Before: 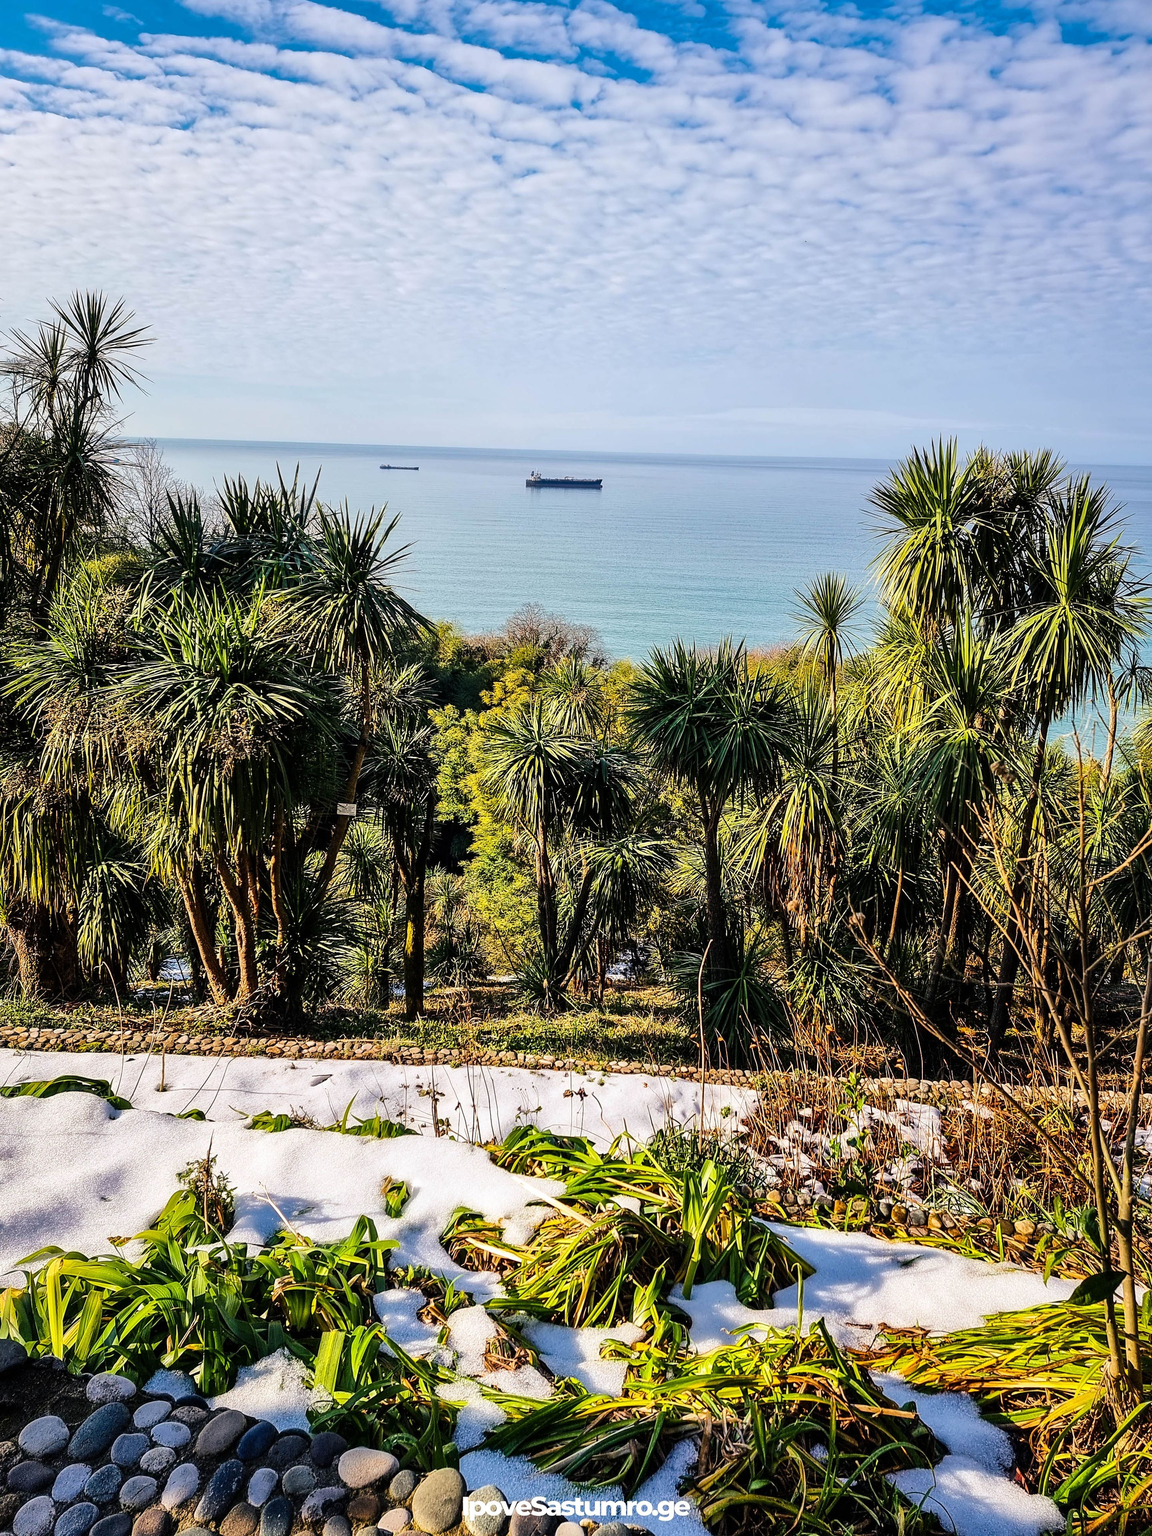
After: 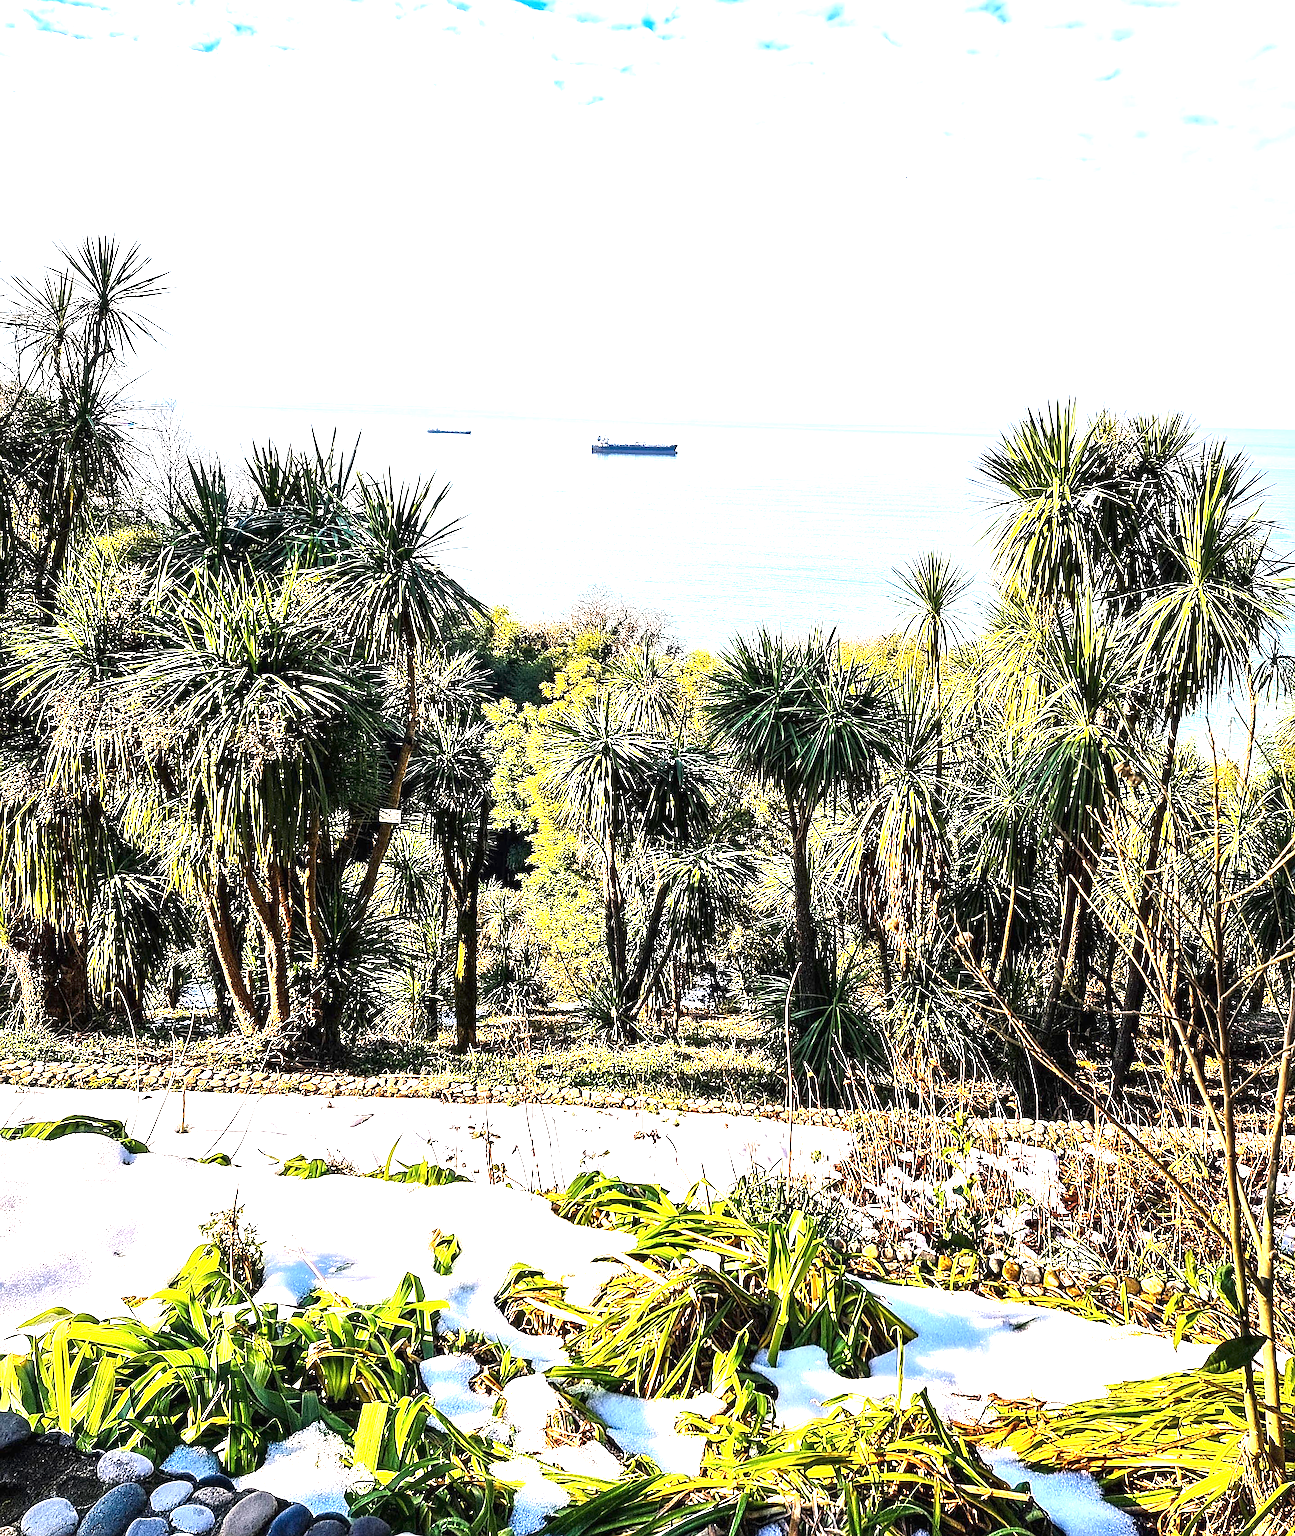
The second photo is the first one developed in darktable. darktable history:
sharpen: on, module defaults
exposure: black level correction 0, exposure 1.743 EV, compensate highlight preservation false
crop and rotate: top 5.484%, bottom 5.581%
